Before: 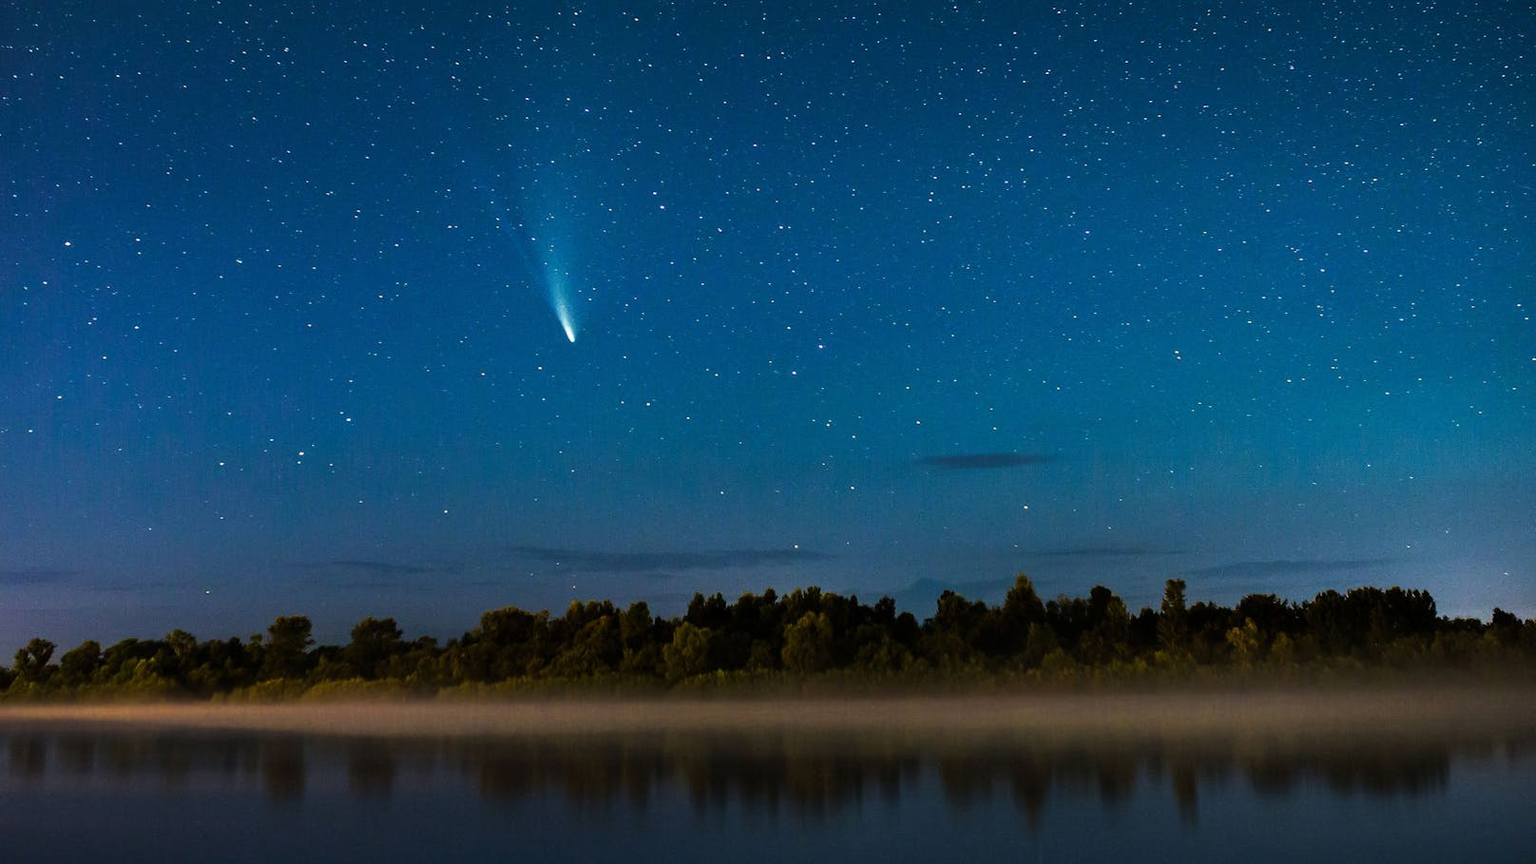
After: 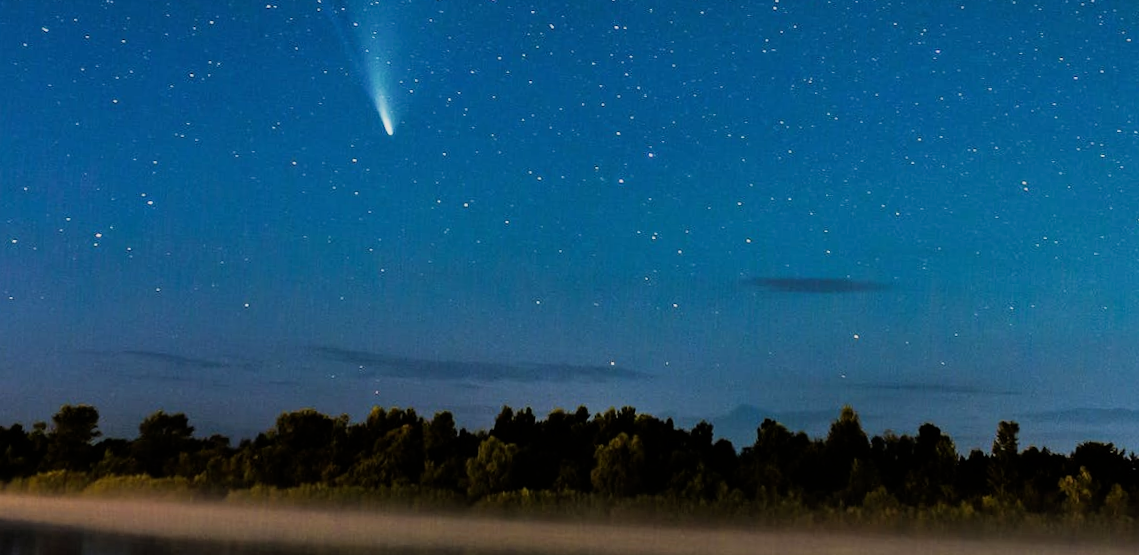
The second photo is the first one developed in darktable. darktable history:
exposure: exposure 0.367 EV, compensate highlight preservation false
crop and rotate: angle -3.37°, left 9.79%, top 20.73%, right 12.42%, bottom 11.82%
filmic rgb: black relative exposure -7.65 EV, white relative exposure 4.56 EV, hardness 3.61
